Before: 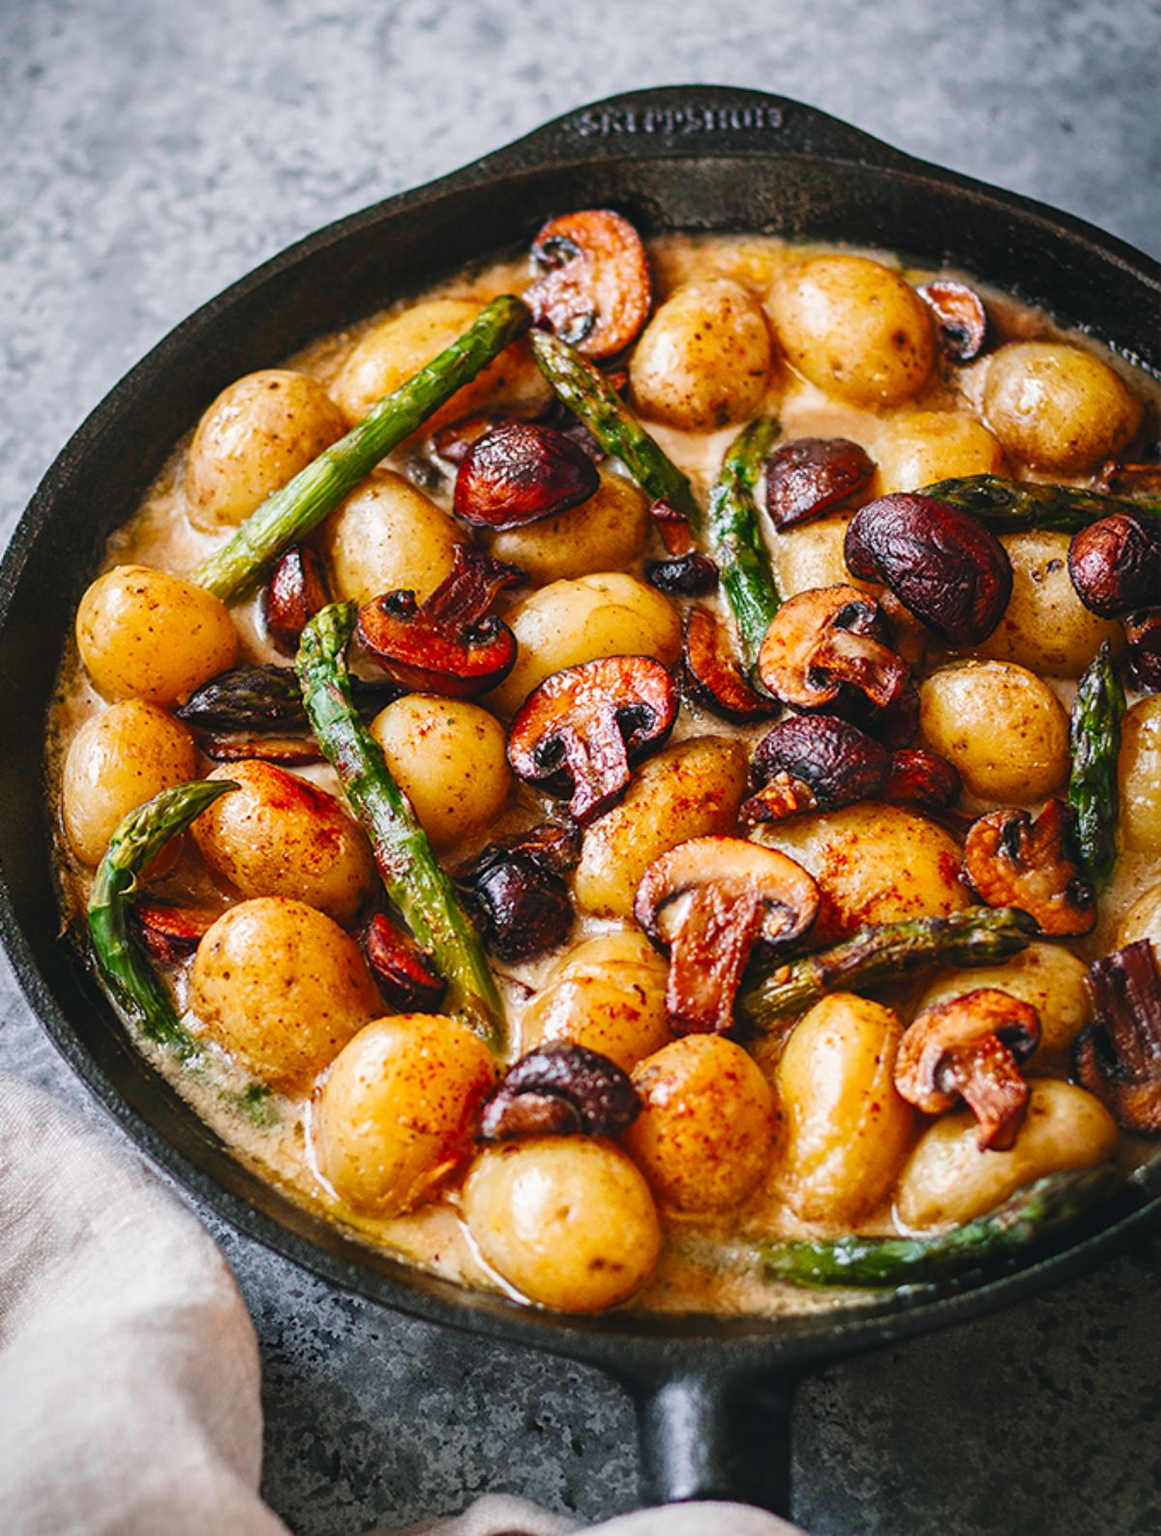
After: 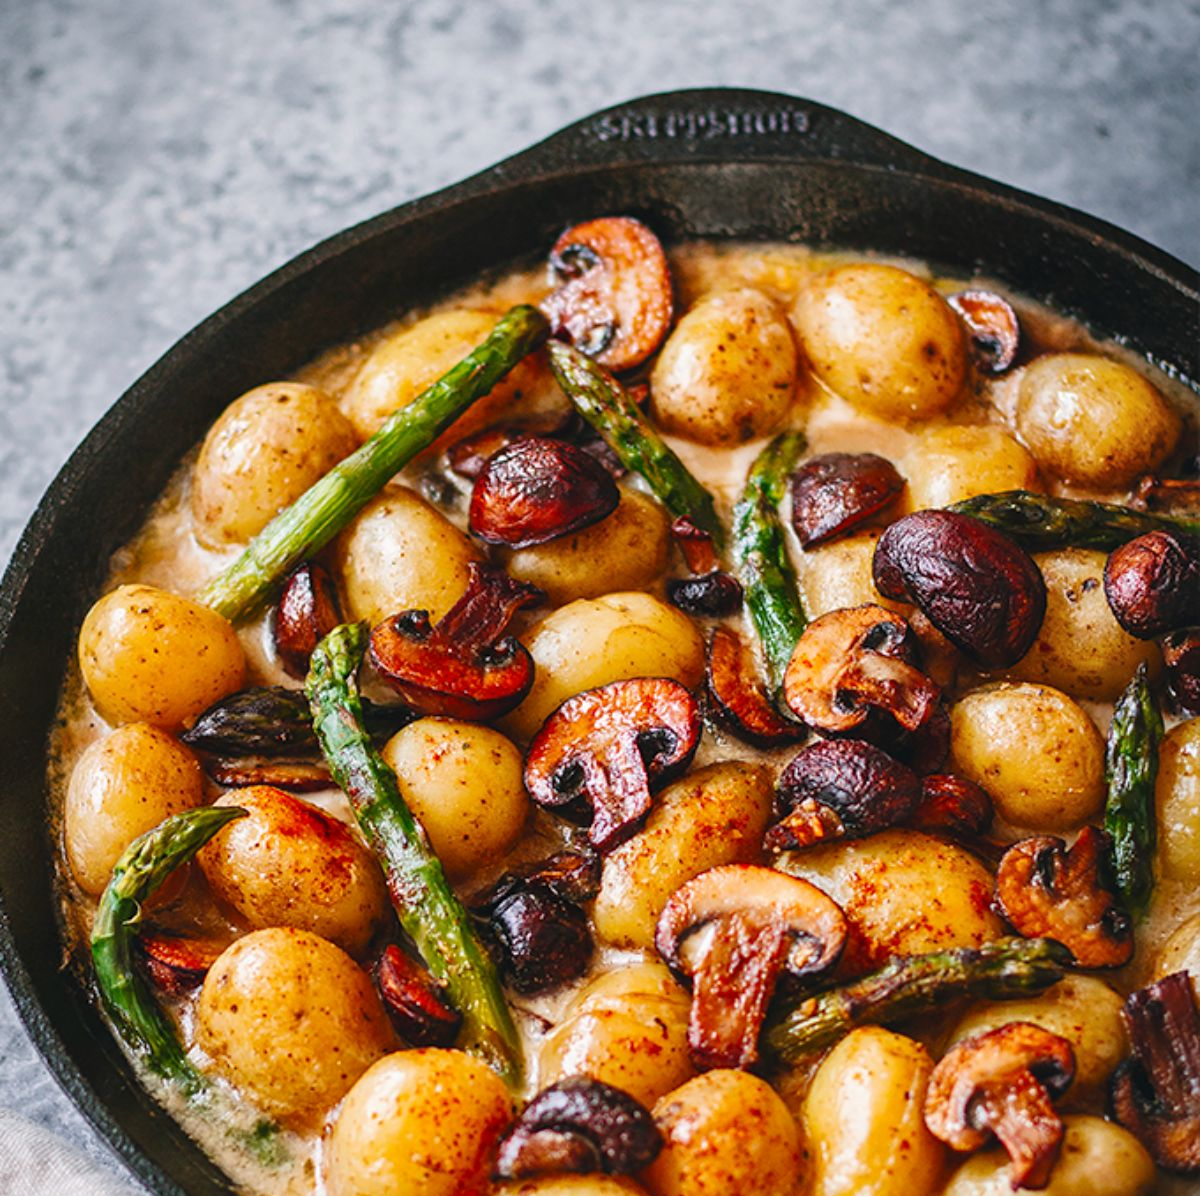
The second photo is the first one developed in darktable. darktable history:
shadows and highlights: shadows 37.79, highlights -27.34, soften with gaussian
crop: bottom 24.682%
